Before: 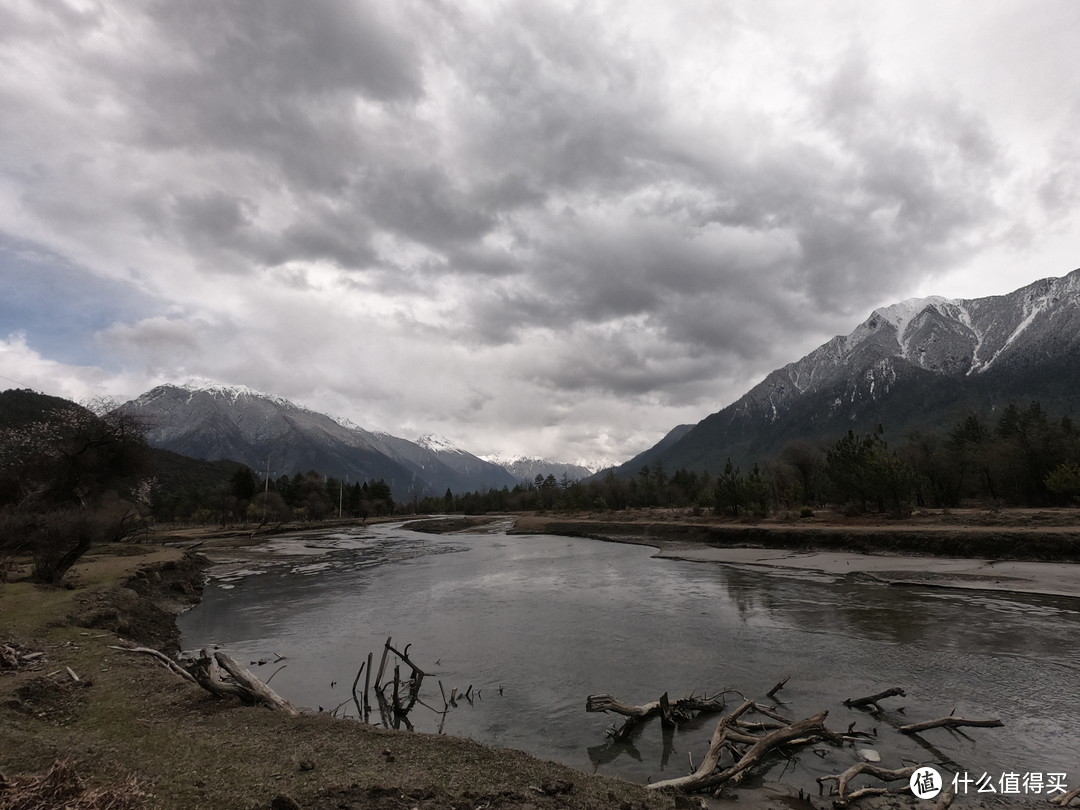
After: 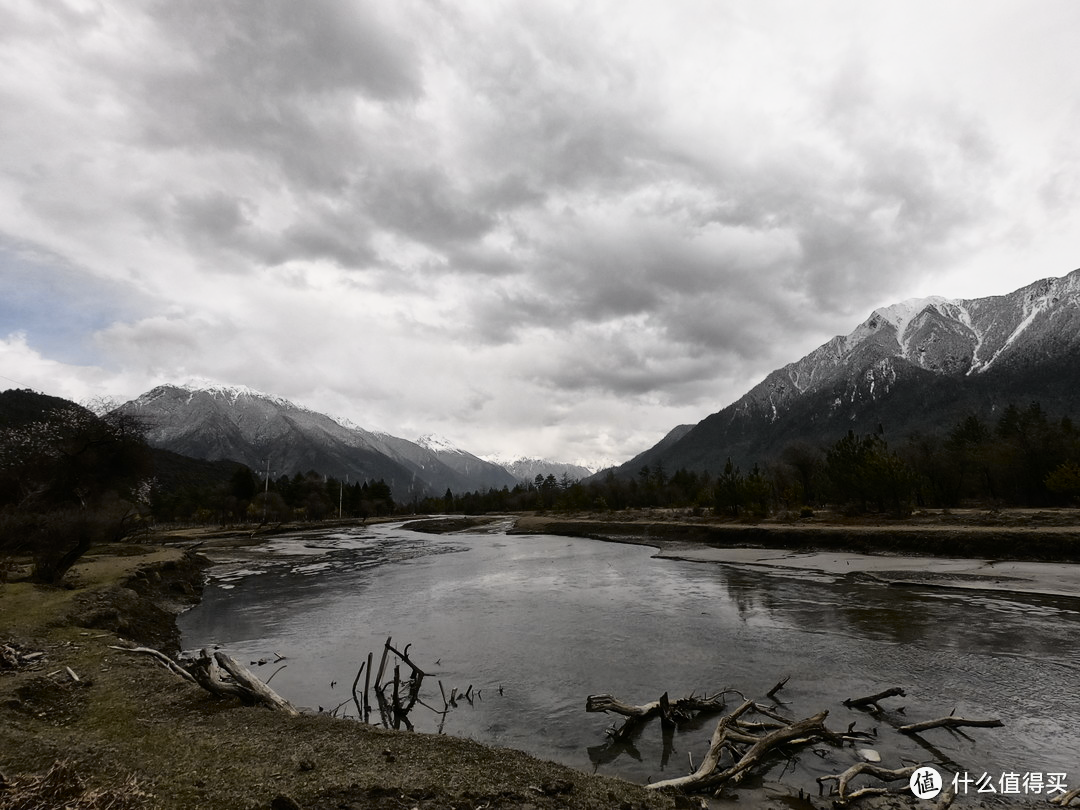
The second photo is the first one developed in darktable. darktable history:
tone curve: curves: ch0 [(0, 0) (0.136, 0.084) (0.346, 0.366) (0.489, 0.559) (0.66, 0.748) (0.849, 0.902) (1, 0.974)]; ch1 [(0, 0) (0.353, 0.344) (0.45, 0.46) (0.498, 0.498) (0.521, 0.512) (0.563, 0.559) (0.592, 0.605) (0.641, 0.673) (1, 1)]; ch2 [(0, 0) (0.333, 0.346) (0.375, 0.375) (0.424, 0.43) (0.476, 0.492) (0.502, 0.502) (0.524, 0.531) (0.579, 0.61) (0.612, 0.644) (0.641, 0.722) (1, 1)], color space Lab, independent channels
